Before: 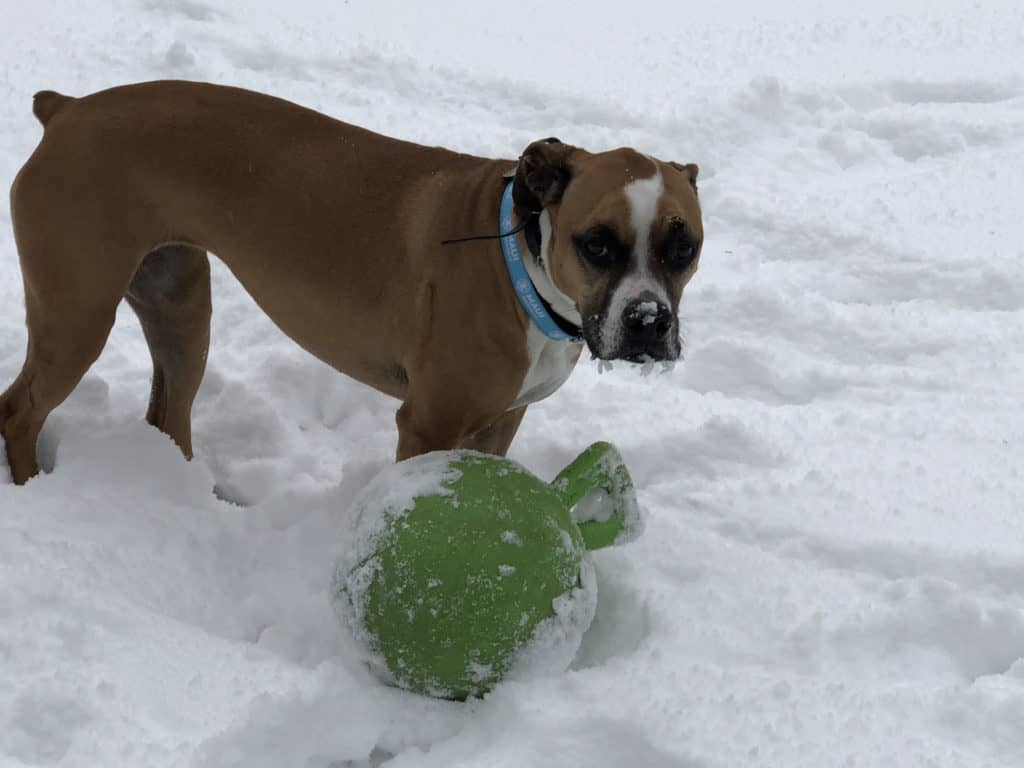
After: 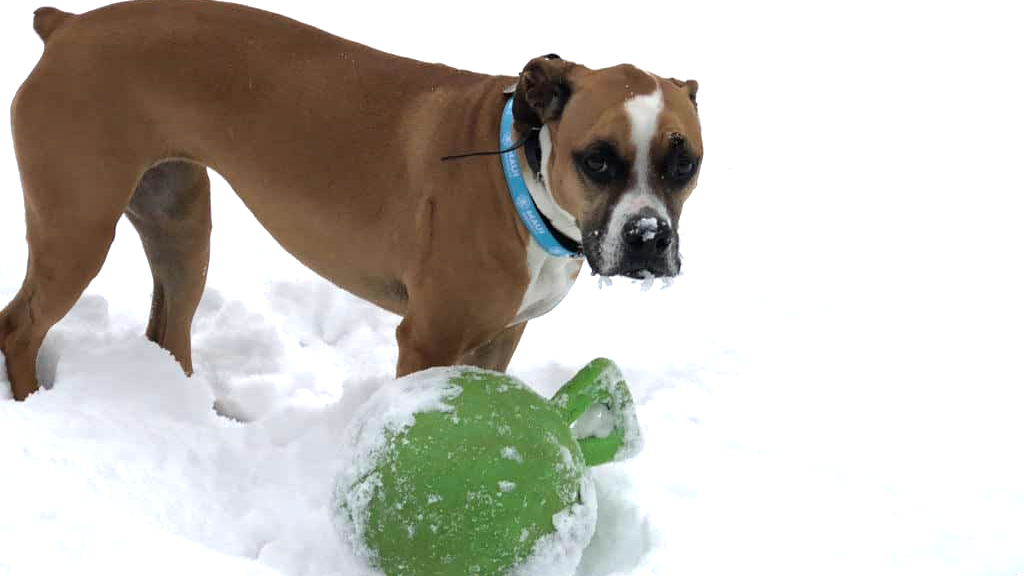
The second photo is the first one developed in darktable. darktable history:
sharpen: radius 5.33, amount 0.316, threshold 26.857
exposure: black level correction 0, exposure 1.199 EV, compensate highlight preservation false
crop: top 11.023%, bottom 13.932%
